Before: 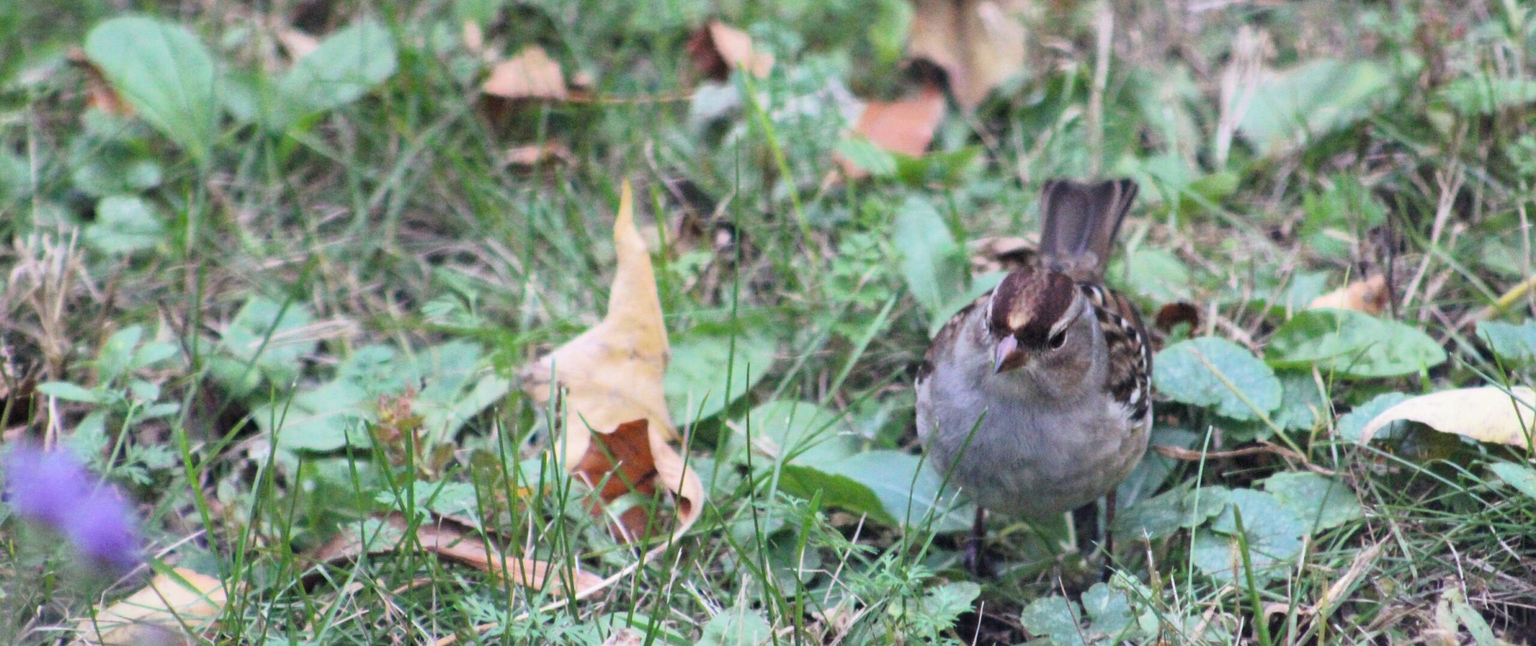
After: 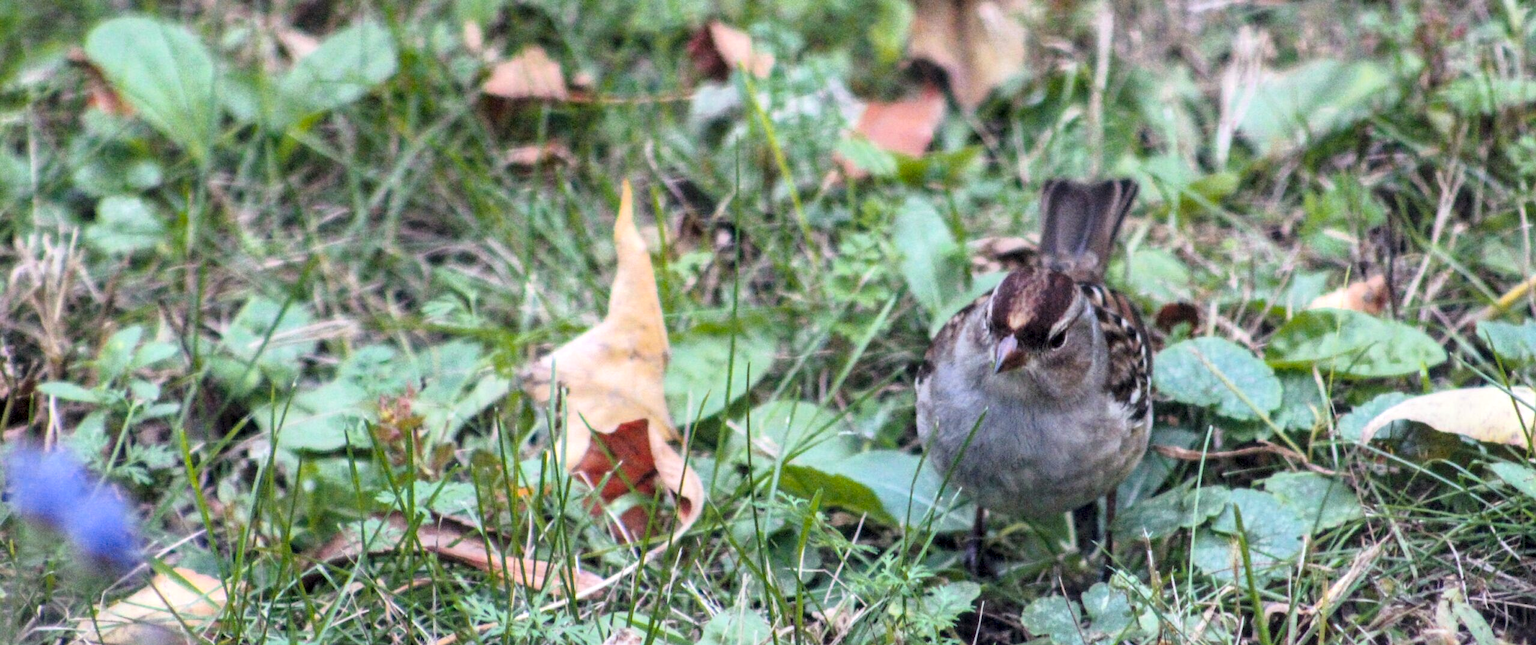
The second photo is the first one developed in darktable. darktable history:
local contrast: highlights 61%, detail 143%, midtone range 0.428
color zones: curves: ch1 [(0.235, 0.558) (0.75, 0.5)]; ch2 [(0.25, 0.462) (0.749, 0.457)], mix 40.67%
